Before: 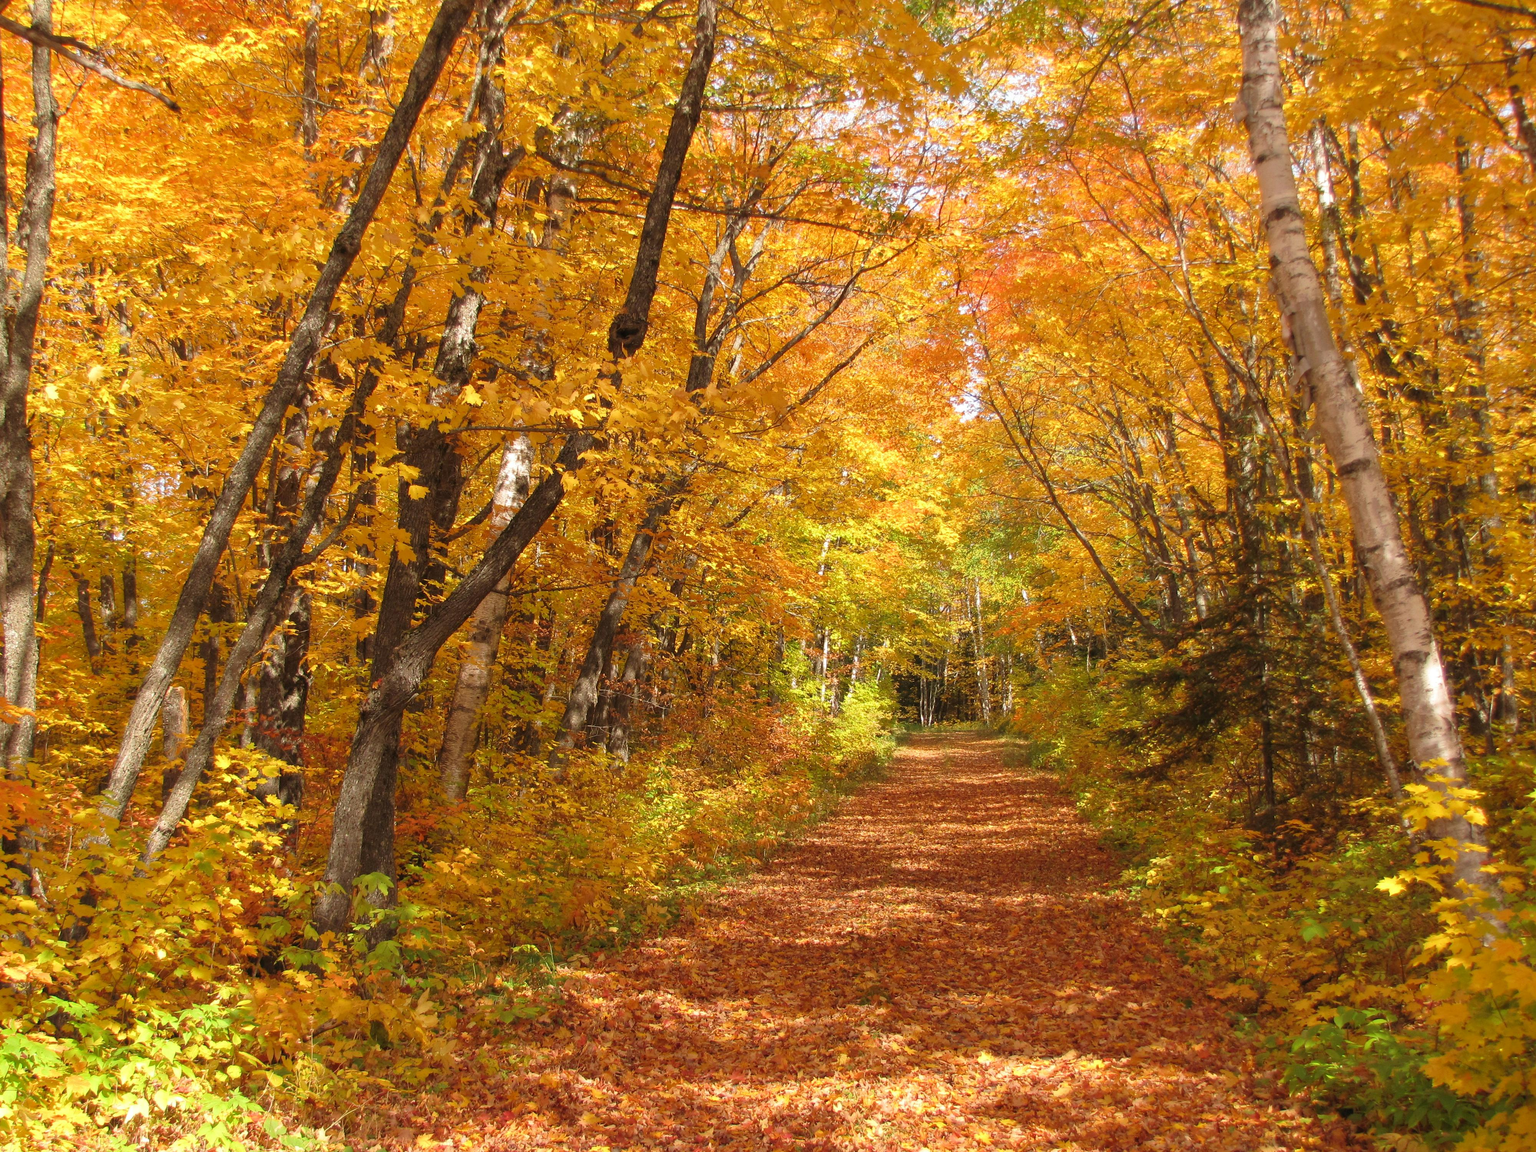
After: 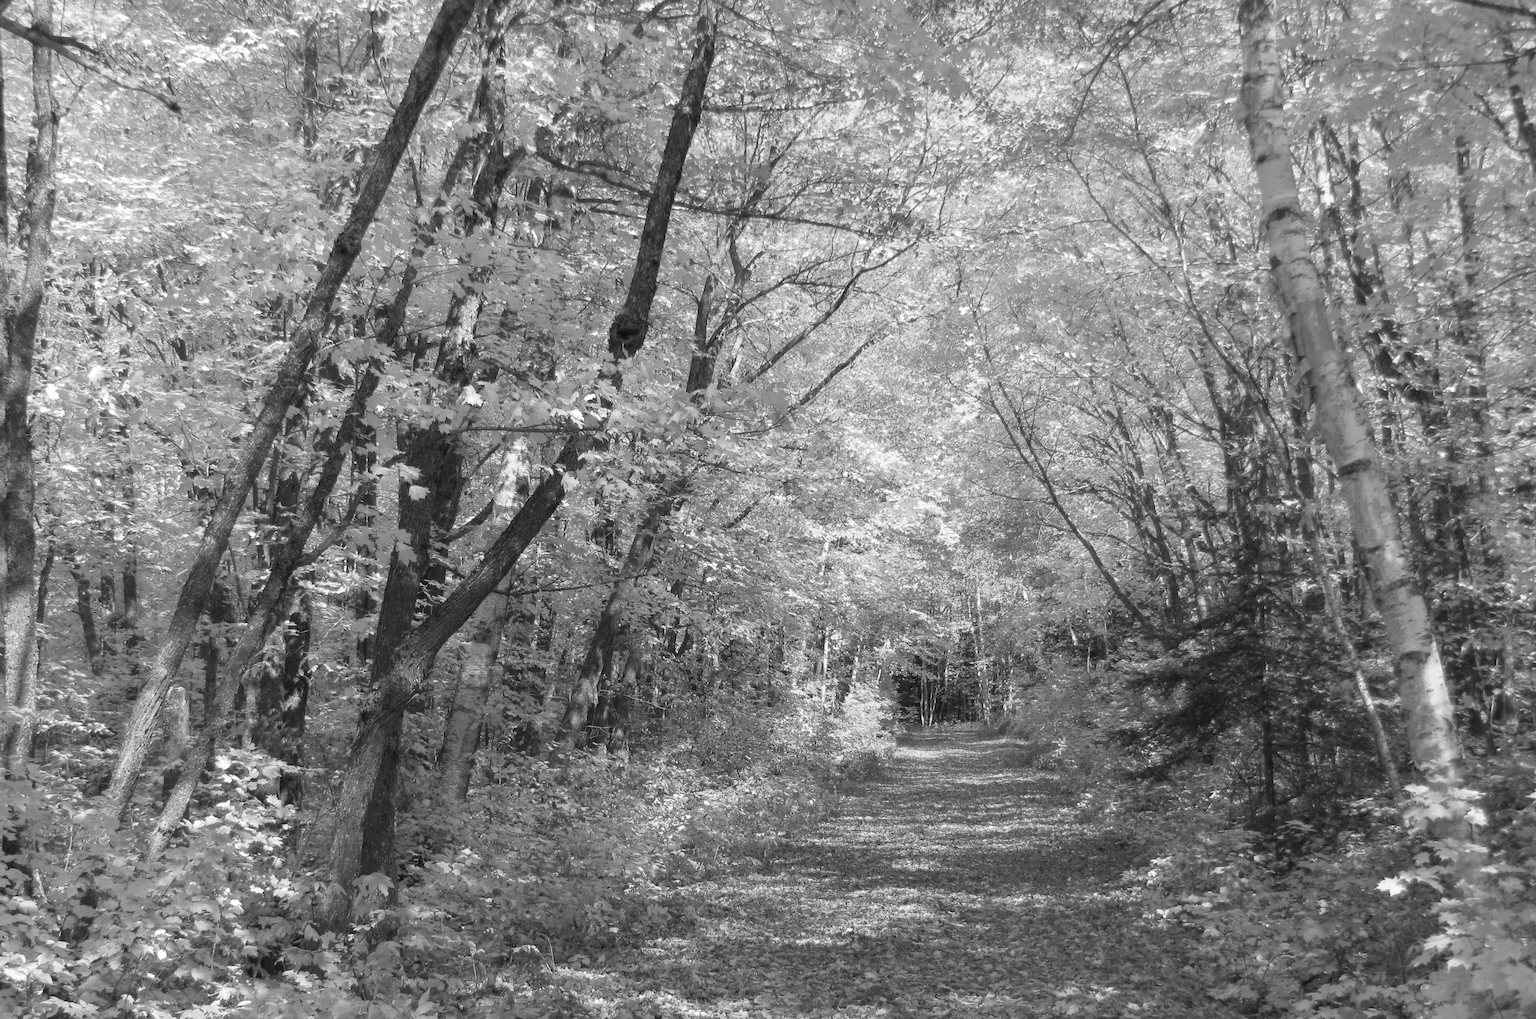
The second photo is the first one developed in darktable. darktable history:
crop and rotate: top 0%, bottom 11.49%
exposure: exposure 0.4 EV, compensate highlight preservation false
monochrome: a 79.32, b 81.83, size 1.1
